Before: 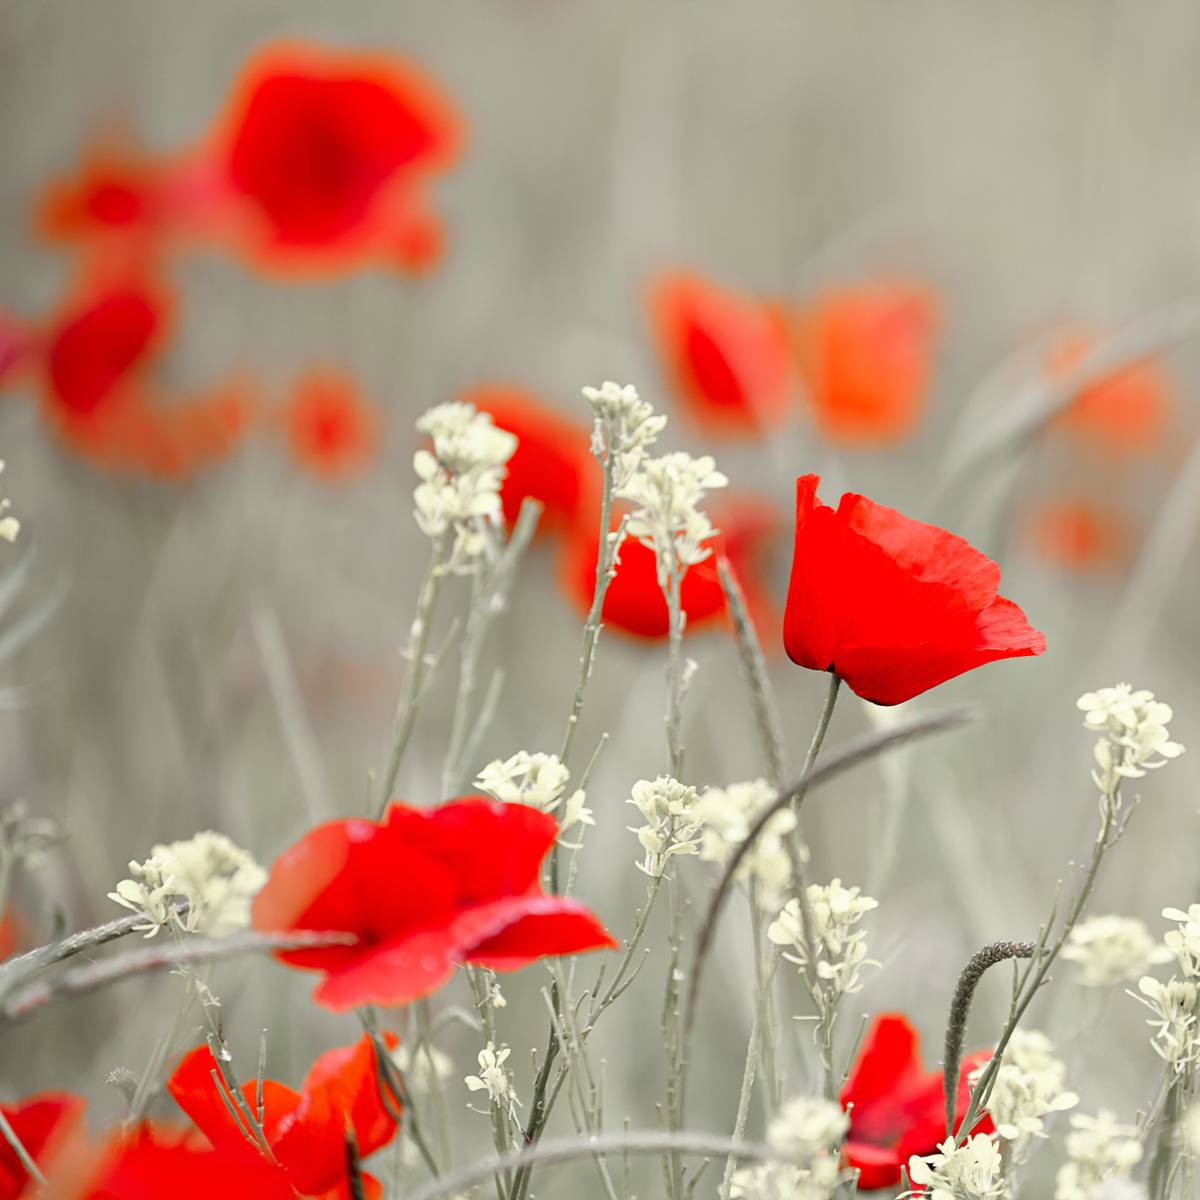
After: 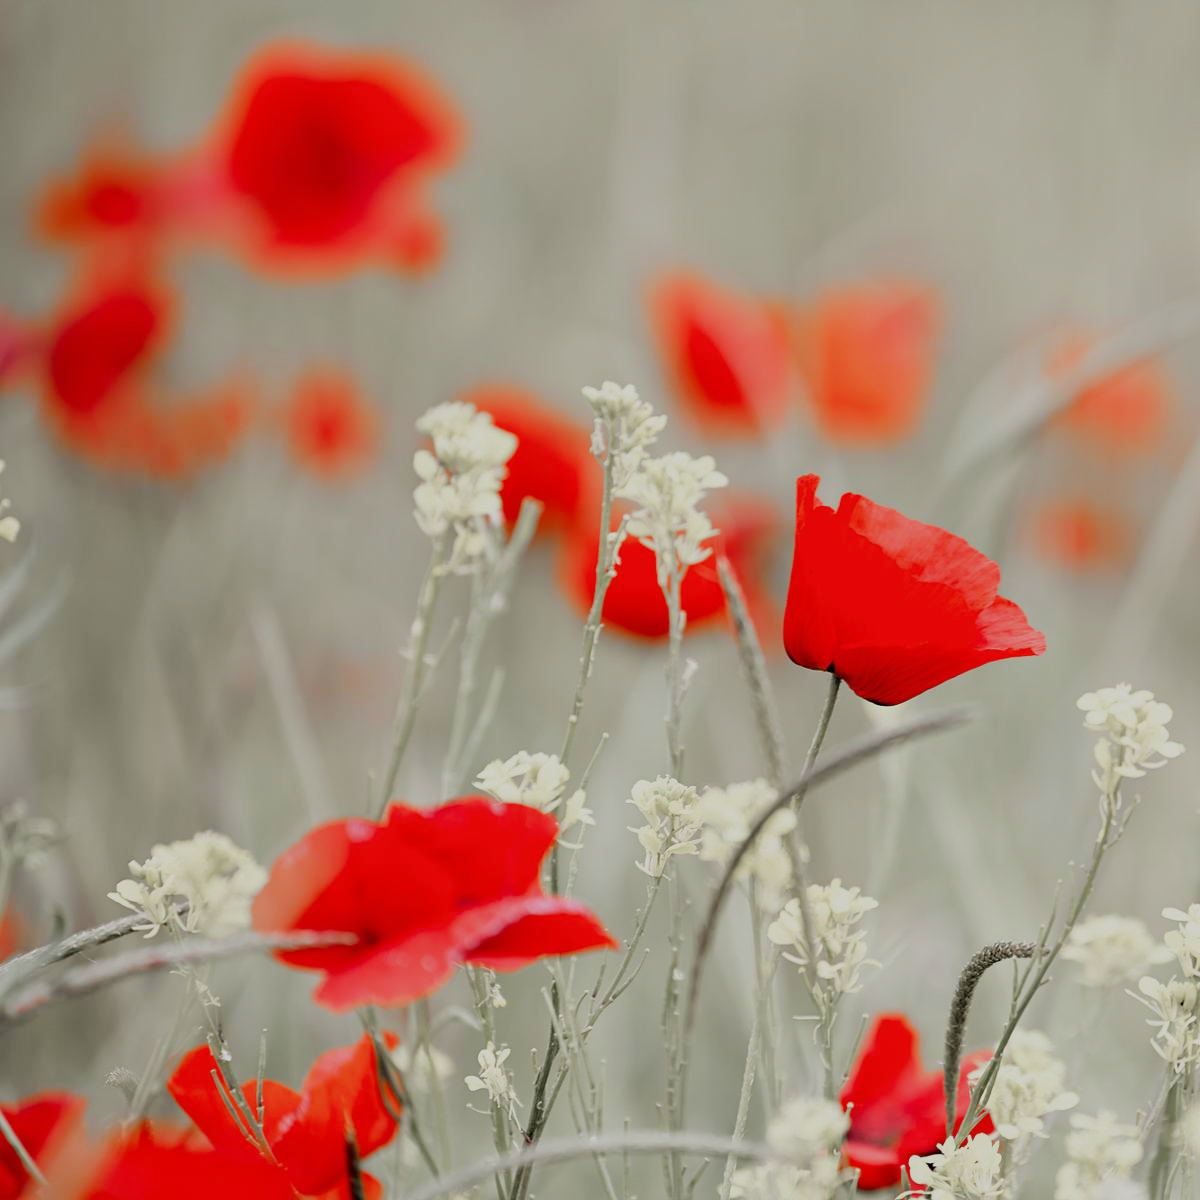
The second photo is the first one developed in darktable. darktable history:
filmic rgb: black relative exposure -7.37 EV, white relative exposure 5.07 EV, hardness 3.22
